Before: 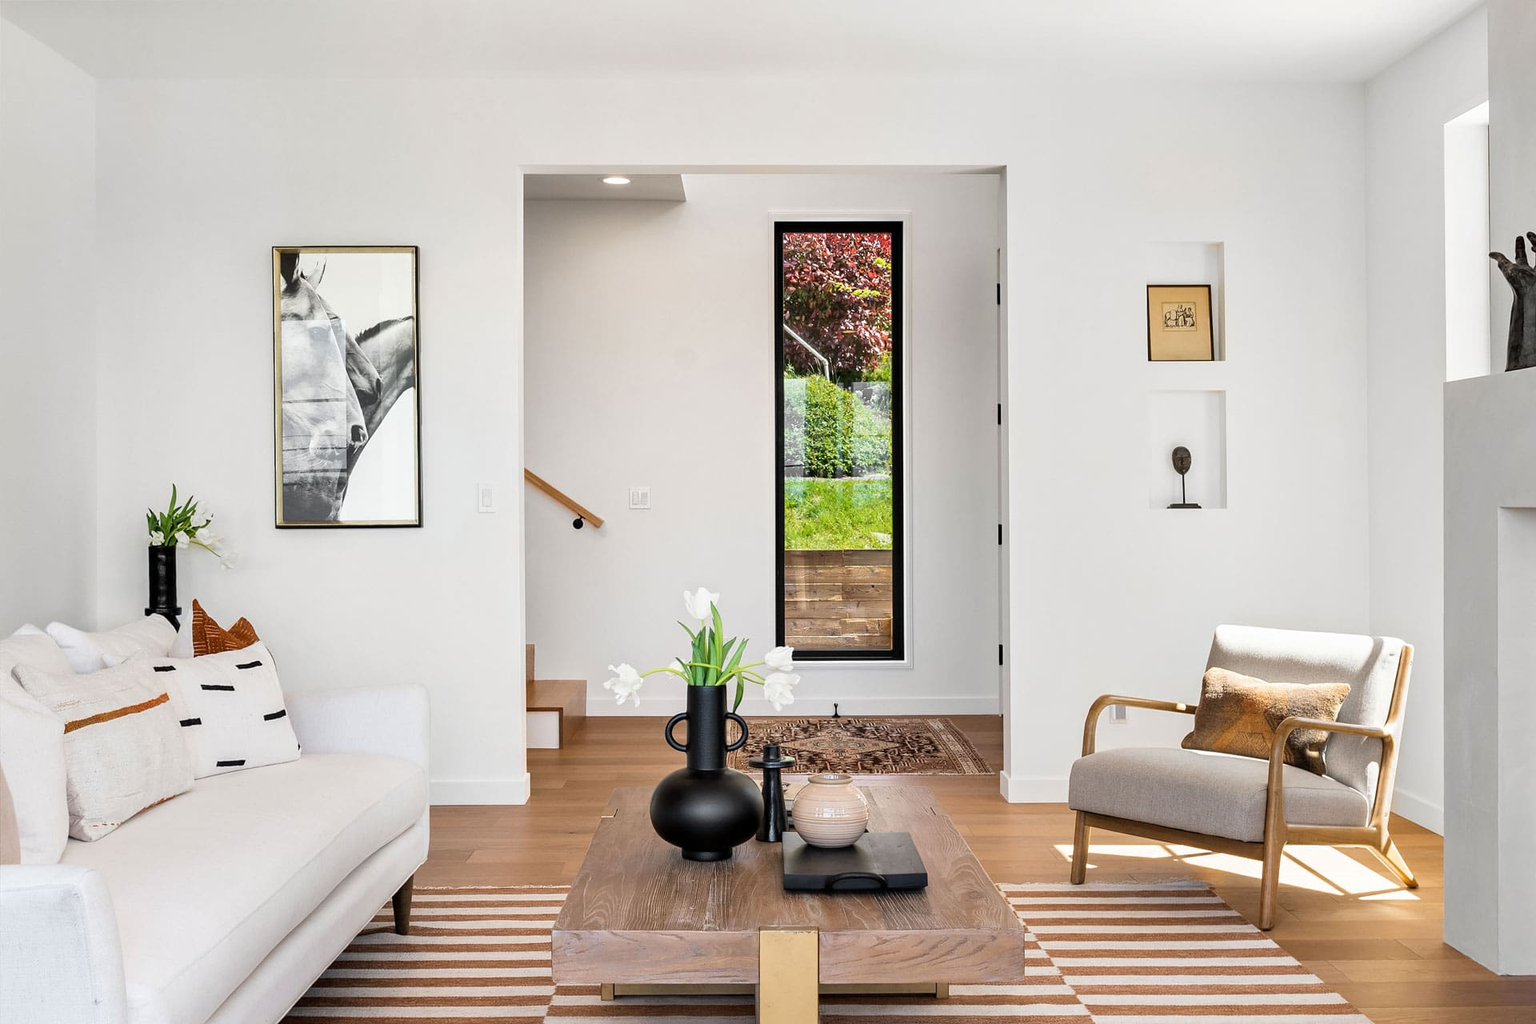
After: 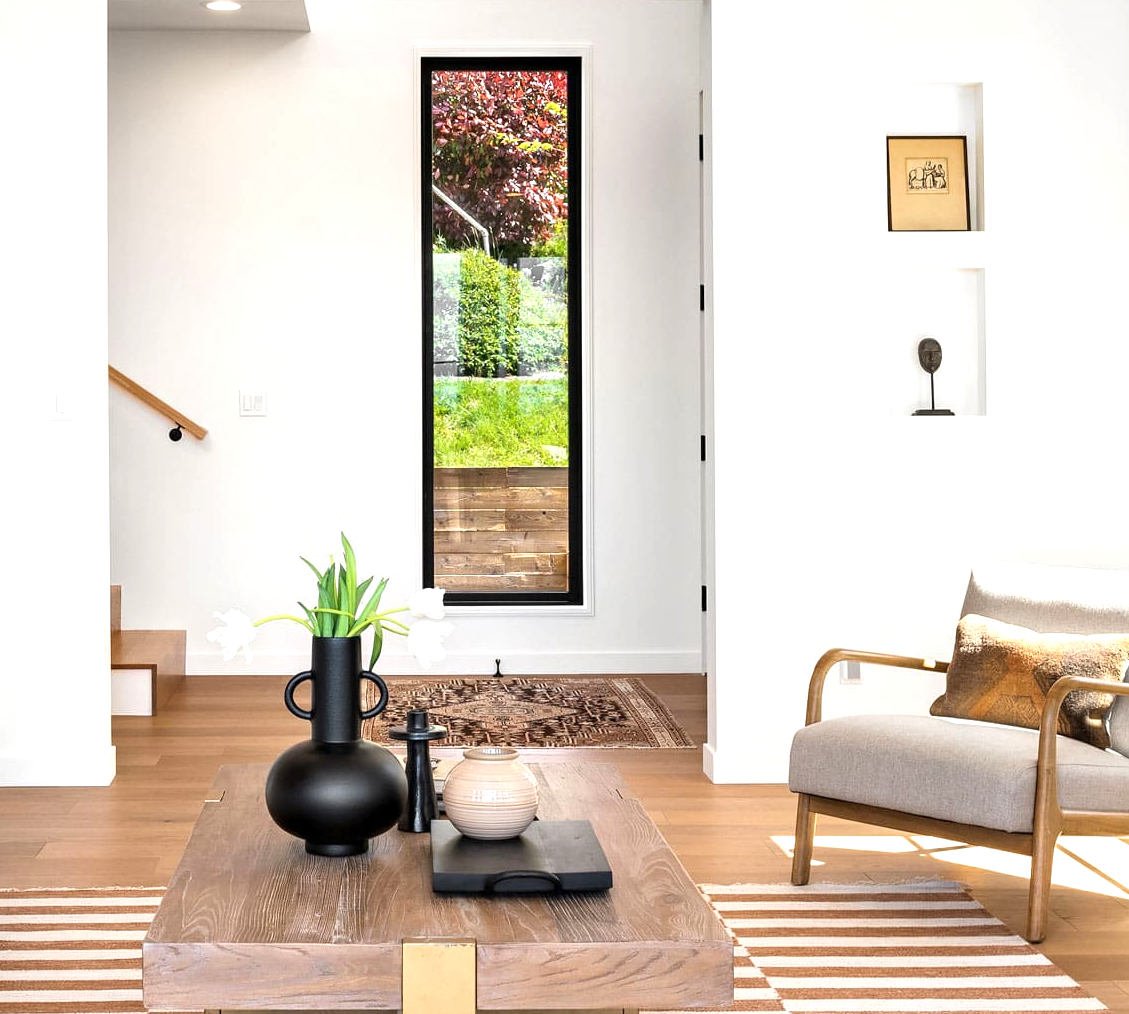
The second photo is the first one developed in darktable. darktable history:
crop and rotate: left 28.539%, top 17.241%, right 12.649%, bottom 3.526%
exposure: exposure 0.558 EV, compensate highlight preservation false
